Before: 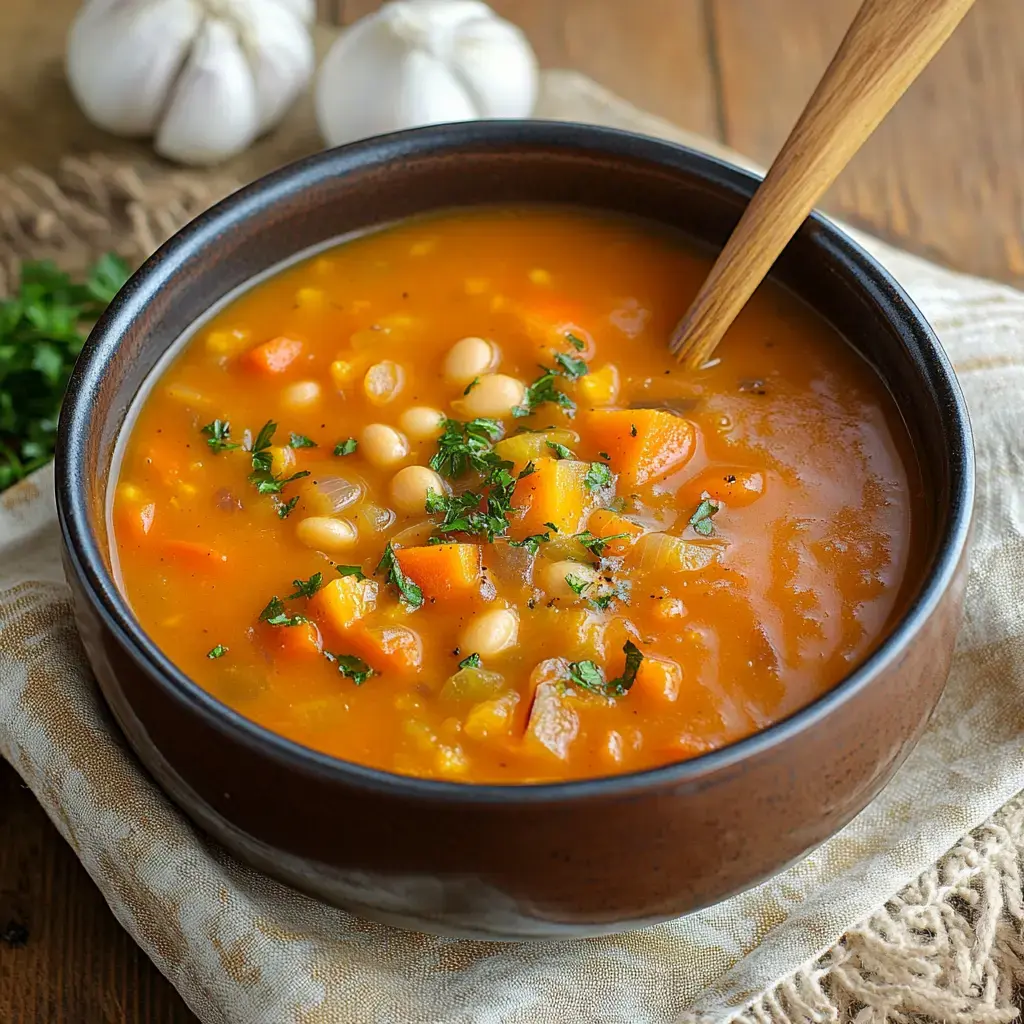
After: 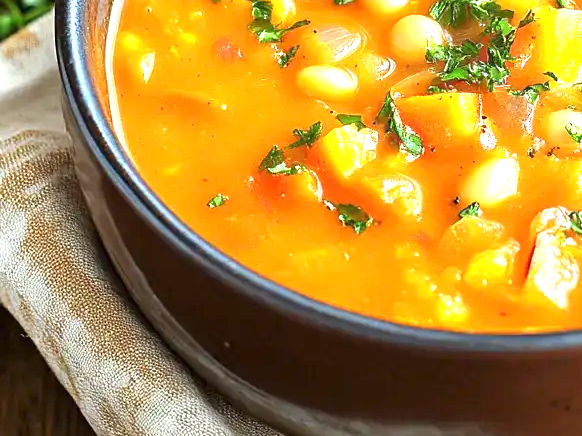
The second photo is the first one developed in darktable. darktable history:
crop: top 44.092%, right 43.138%, bottom 13.247%
exposure: black level correction 0, exposure 1.485 EV, compensate highlight preservation false
